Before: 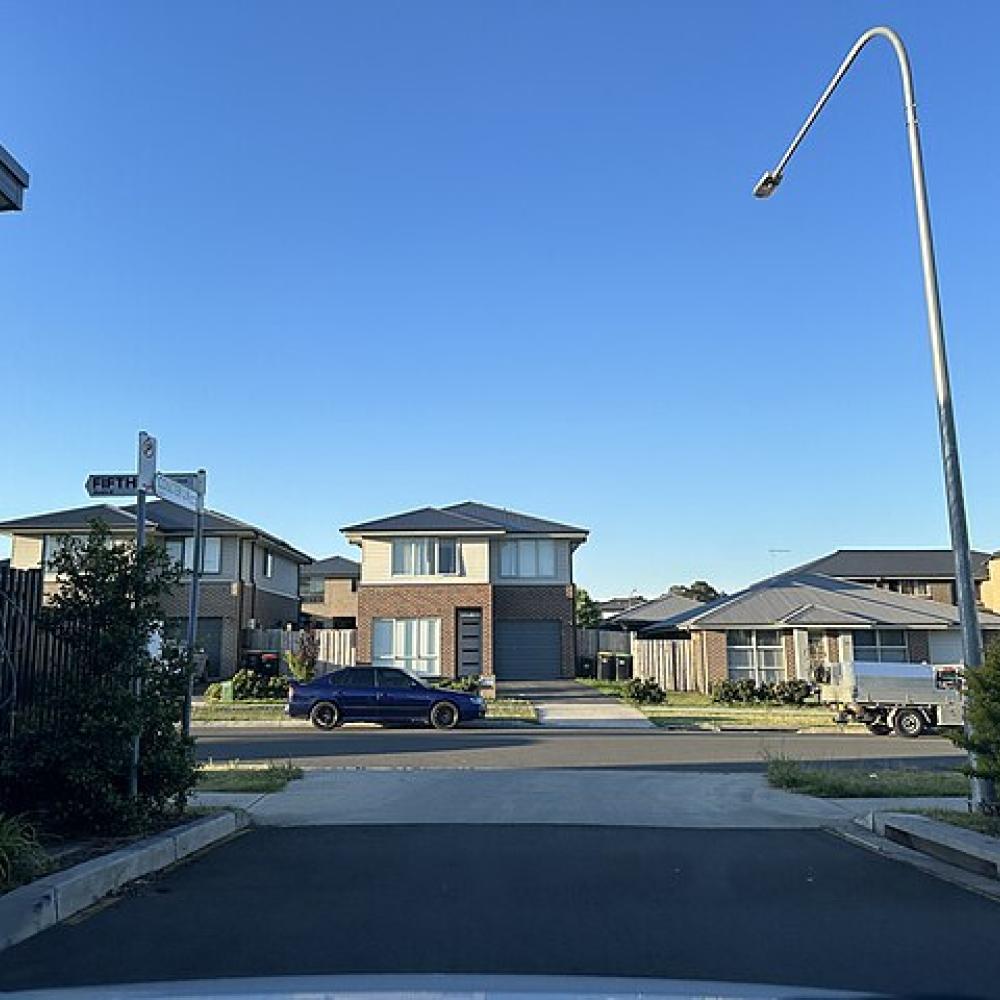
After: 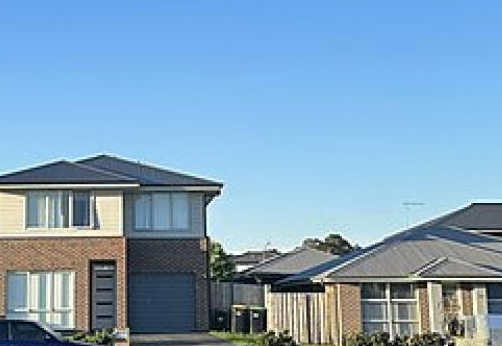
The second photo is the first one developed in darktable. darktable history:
vibrance: on, module defaults
shadows and highlights: shadows 25, highlights -25
crop: left 36.607%, top 34.735%, right 13.146%, bottom 30.611%
